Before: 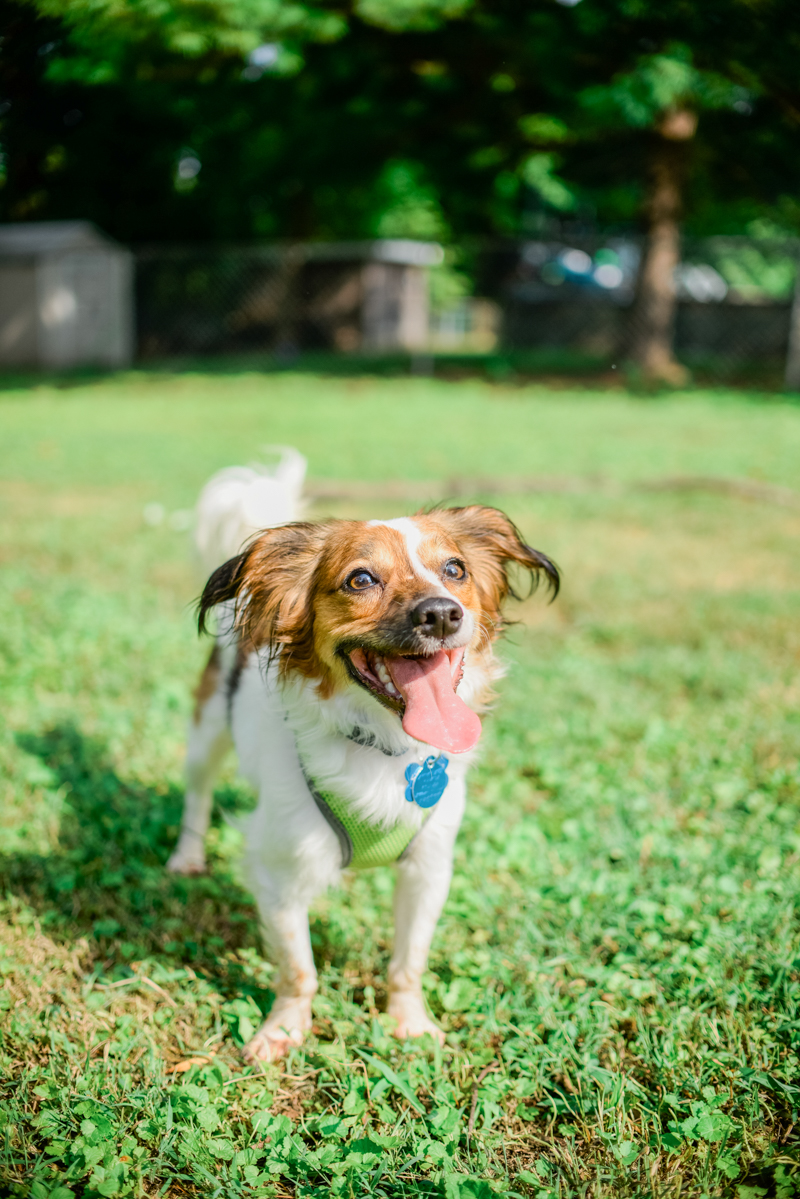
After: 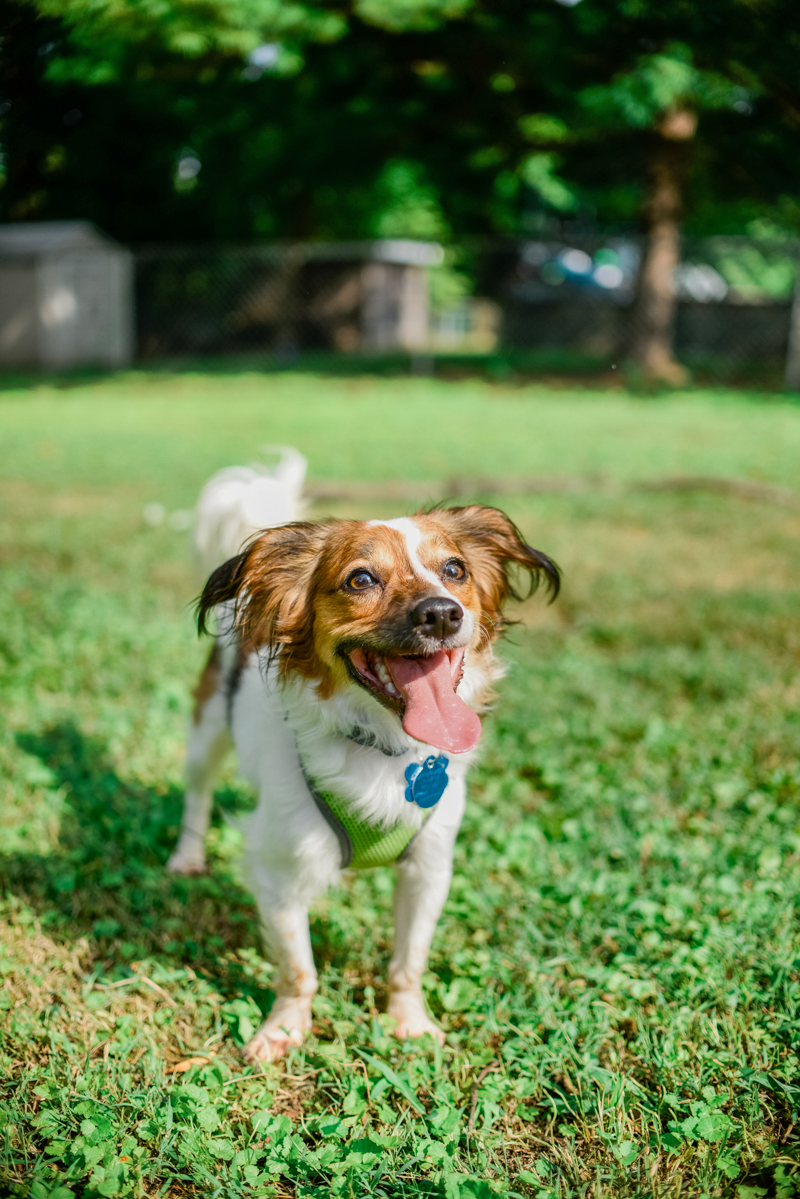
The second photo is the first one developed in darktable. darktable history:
shadows and highlights: shadows 20.94, highlights -82.02, soften with gaussian
